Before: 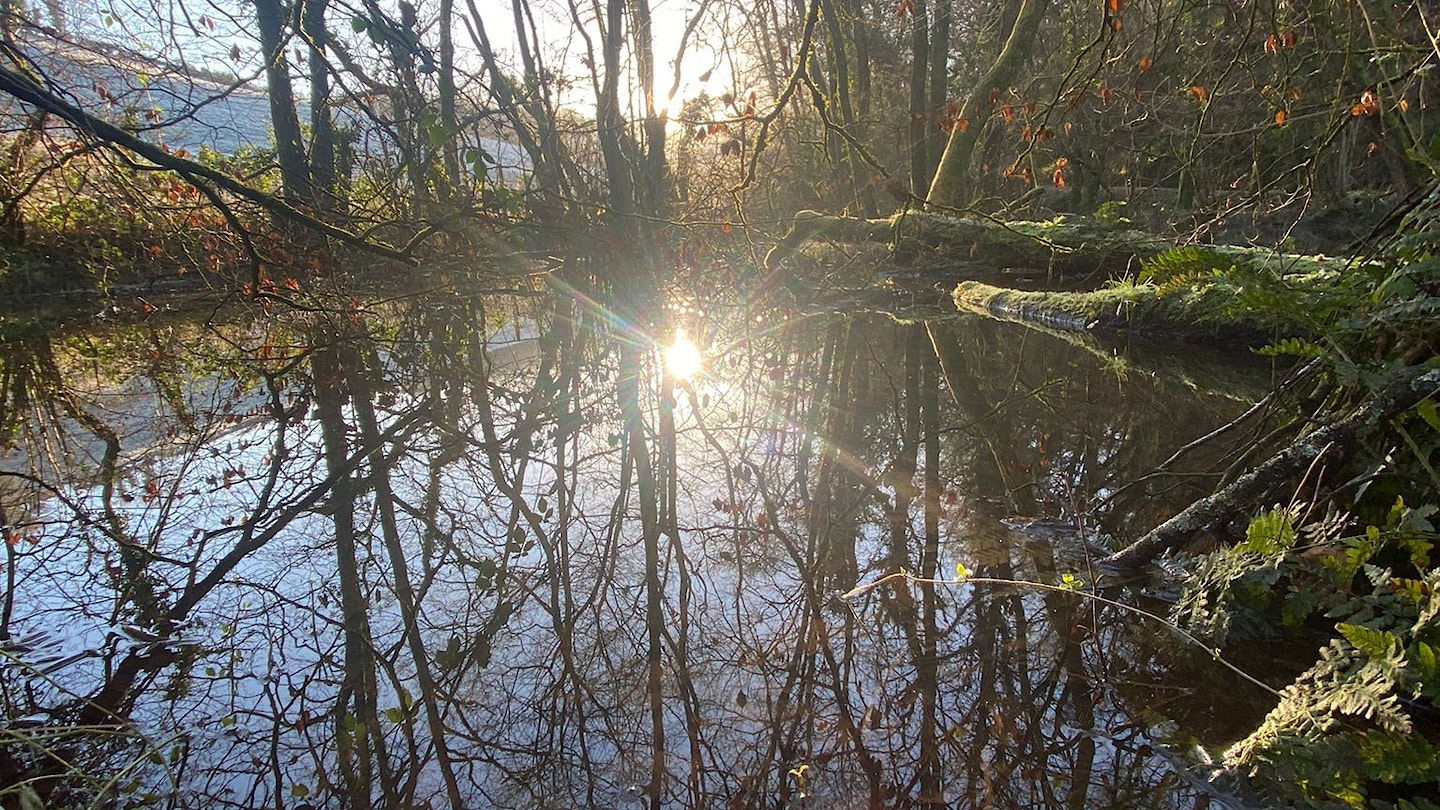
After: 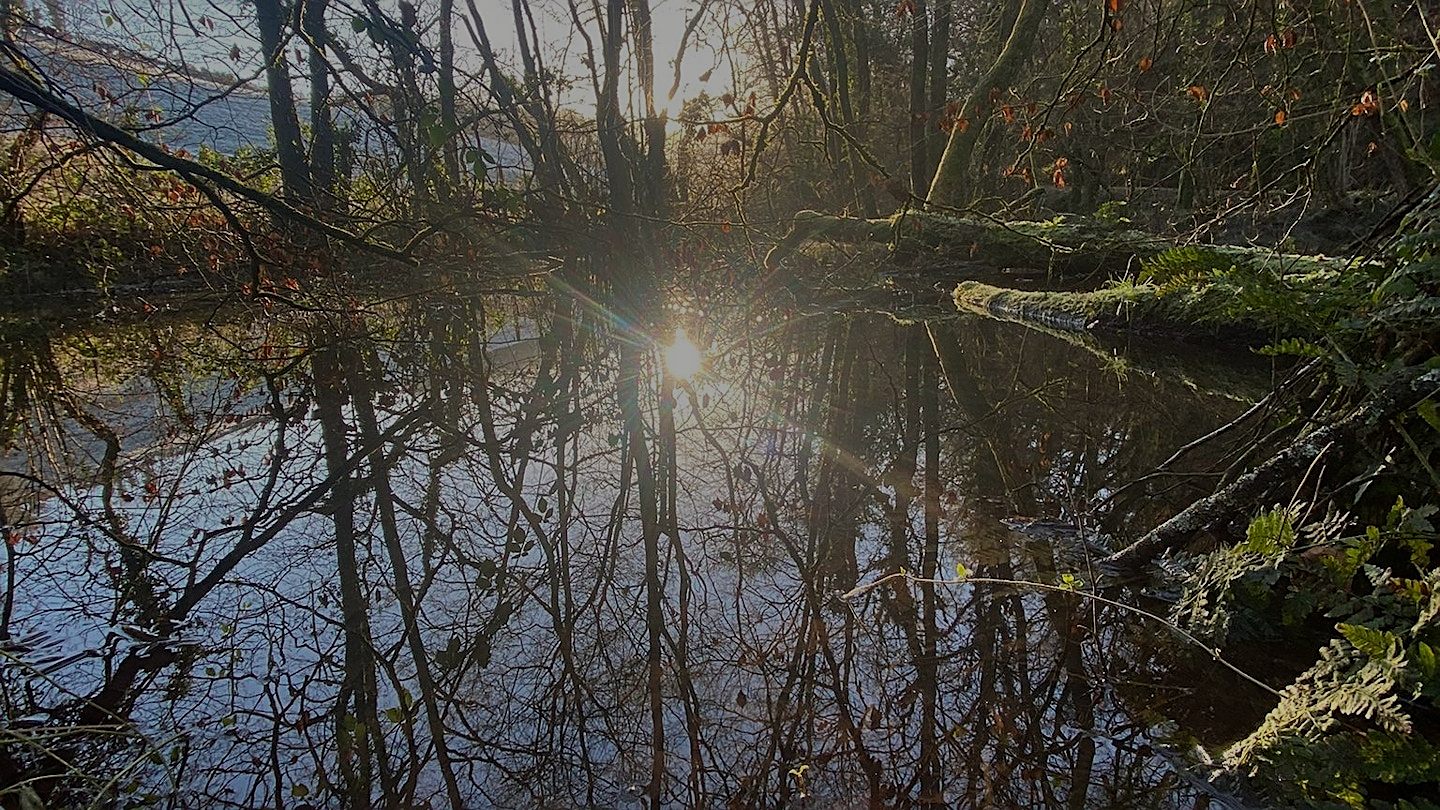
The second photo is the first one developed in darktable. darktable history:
shadows and highlights: shadows 37.27, highlights -28.18, soften with gaussian
color correction: saturation 1.11
sharpen: on, module defaults
exposure: exposure -1.468 EV, compensate highlight preservation false
